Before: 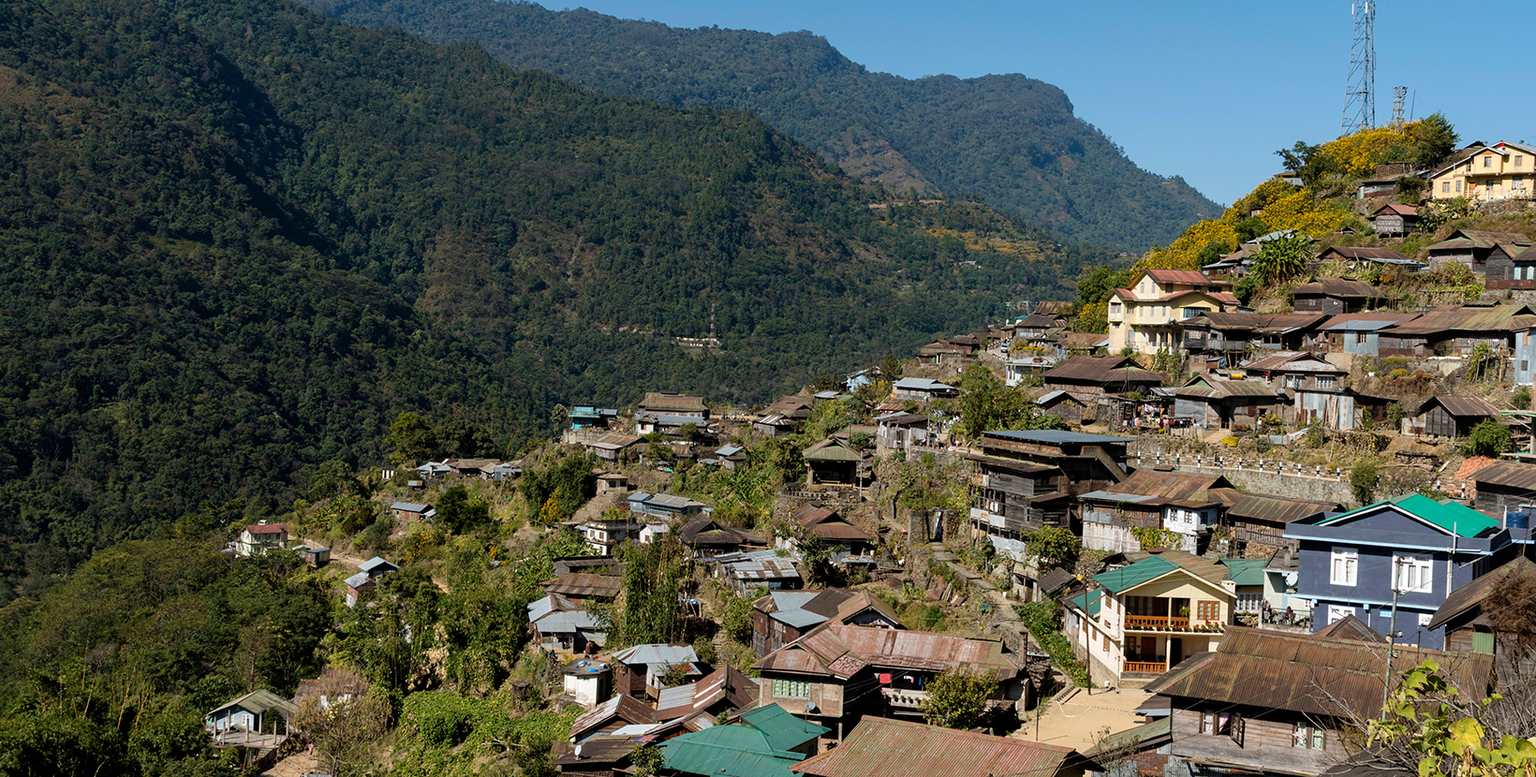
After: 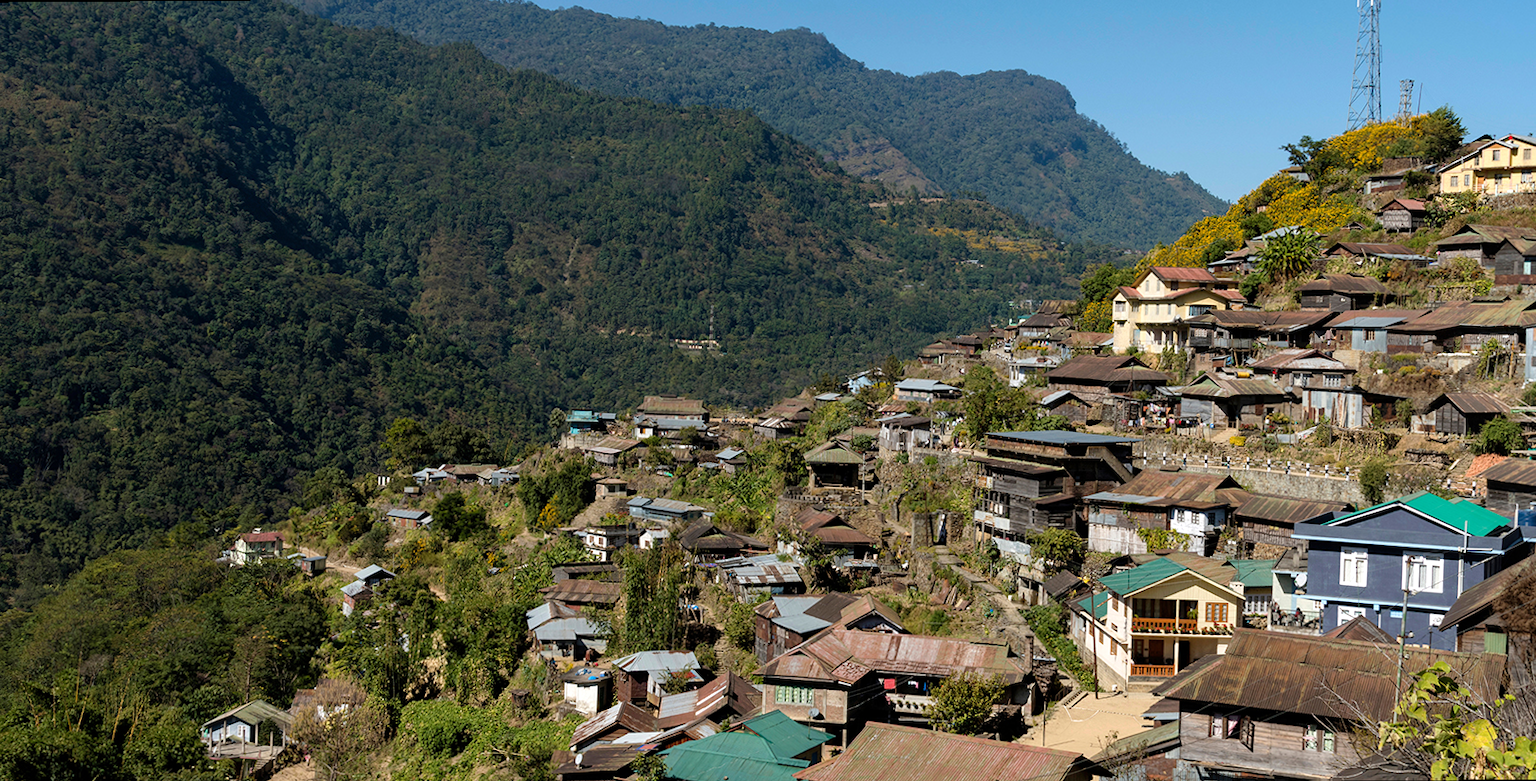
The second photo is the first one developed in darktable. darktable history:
rotate and perspective: rotation -0.45°, automatic cropping original format, crop left 0.008, crop right 0.992, crop top 0.012, crop bottom 0.988
exposure: exposure 0.128 EV, compensate highlight preservation false
